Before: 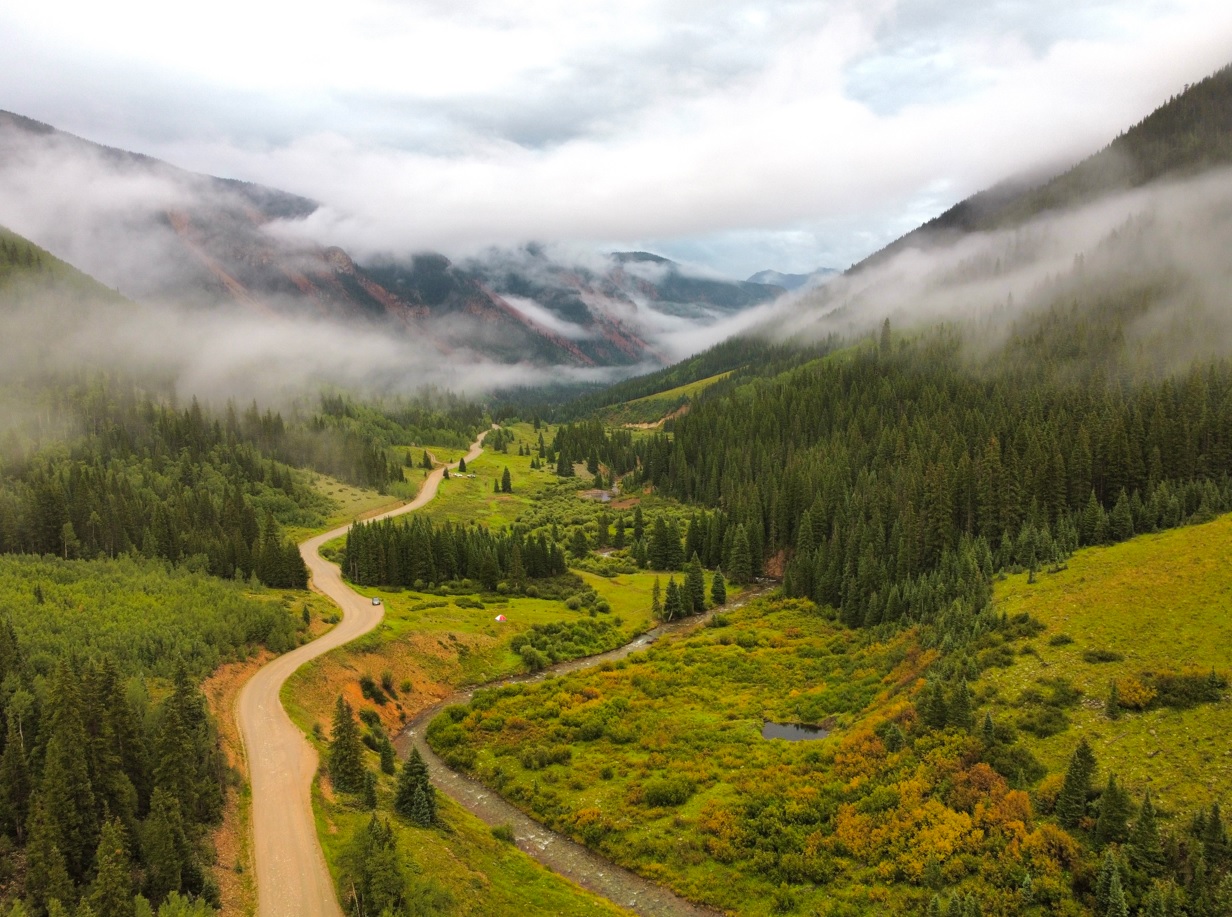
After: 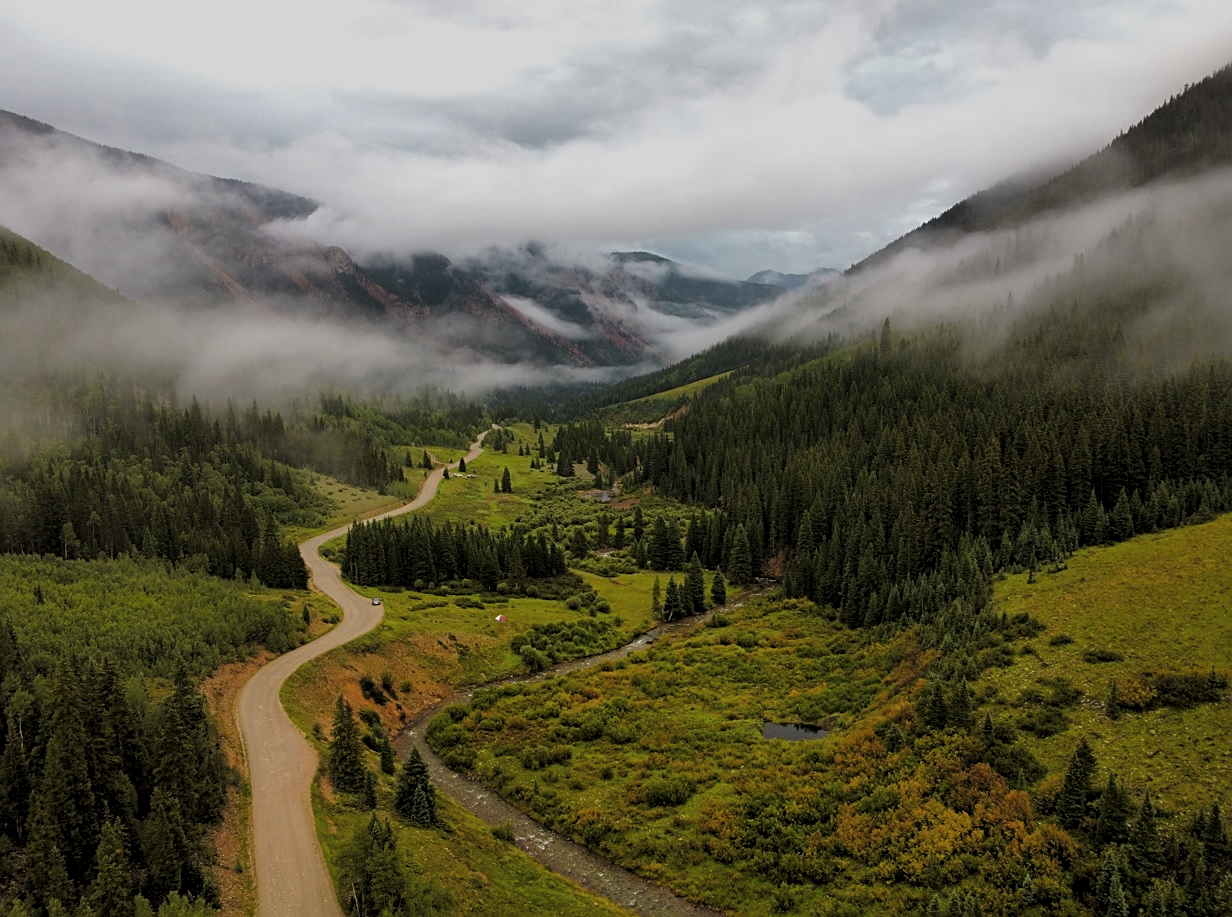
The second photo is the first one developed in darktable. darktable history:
sharpen: on, module defaults
tone curve: curves: ch0 [(0, 0) (0.797, 0.684) (1, 1)], color space Lab, linked channels, preserve colors none
levels: levels [0.052, 0.496, 0.908]
filmic rgb: hardness 4.17
